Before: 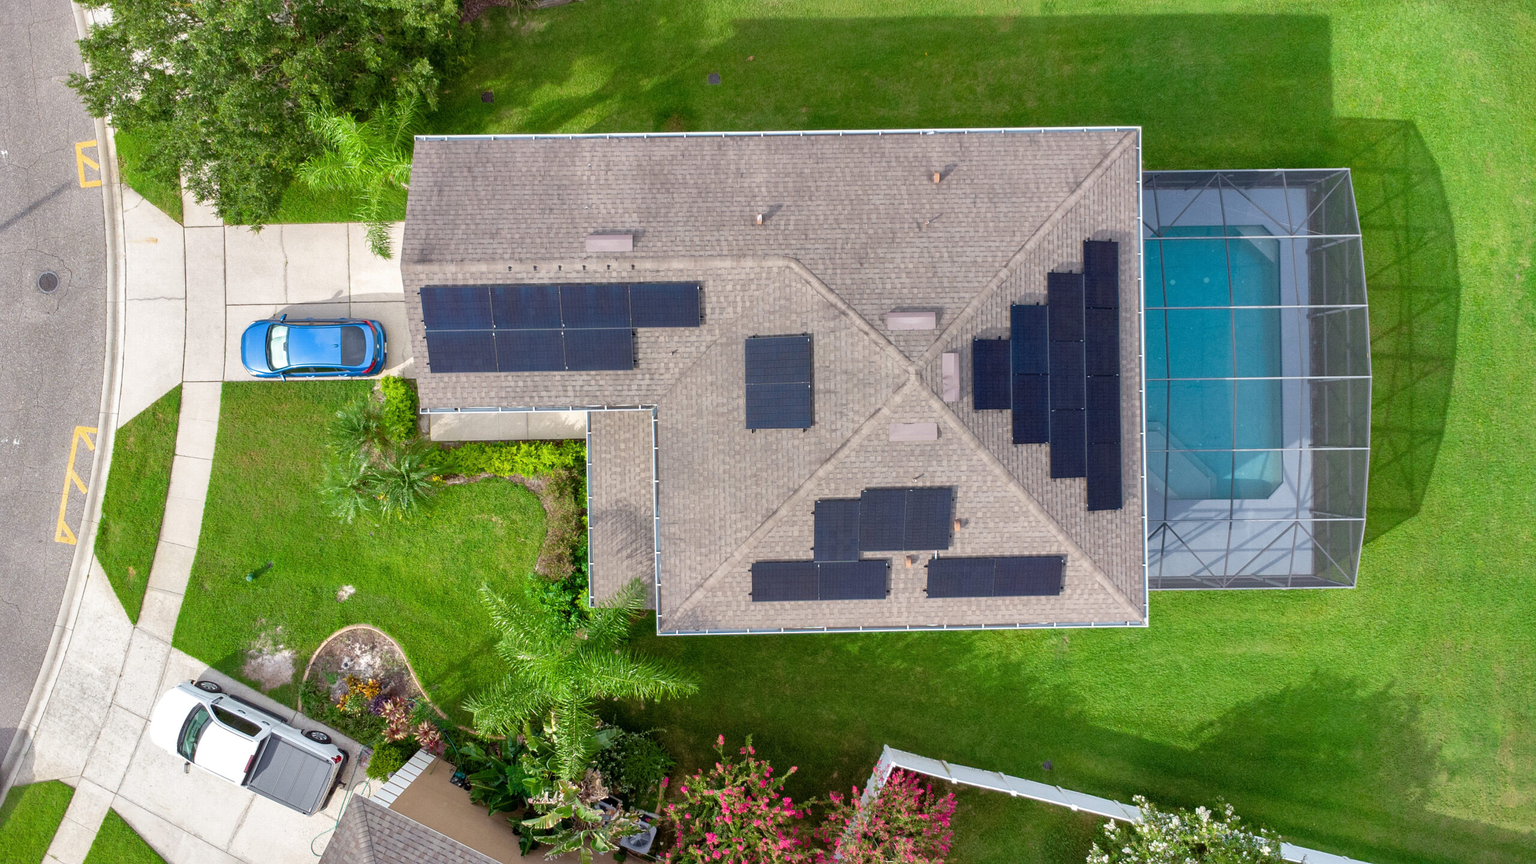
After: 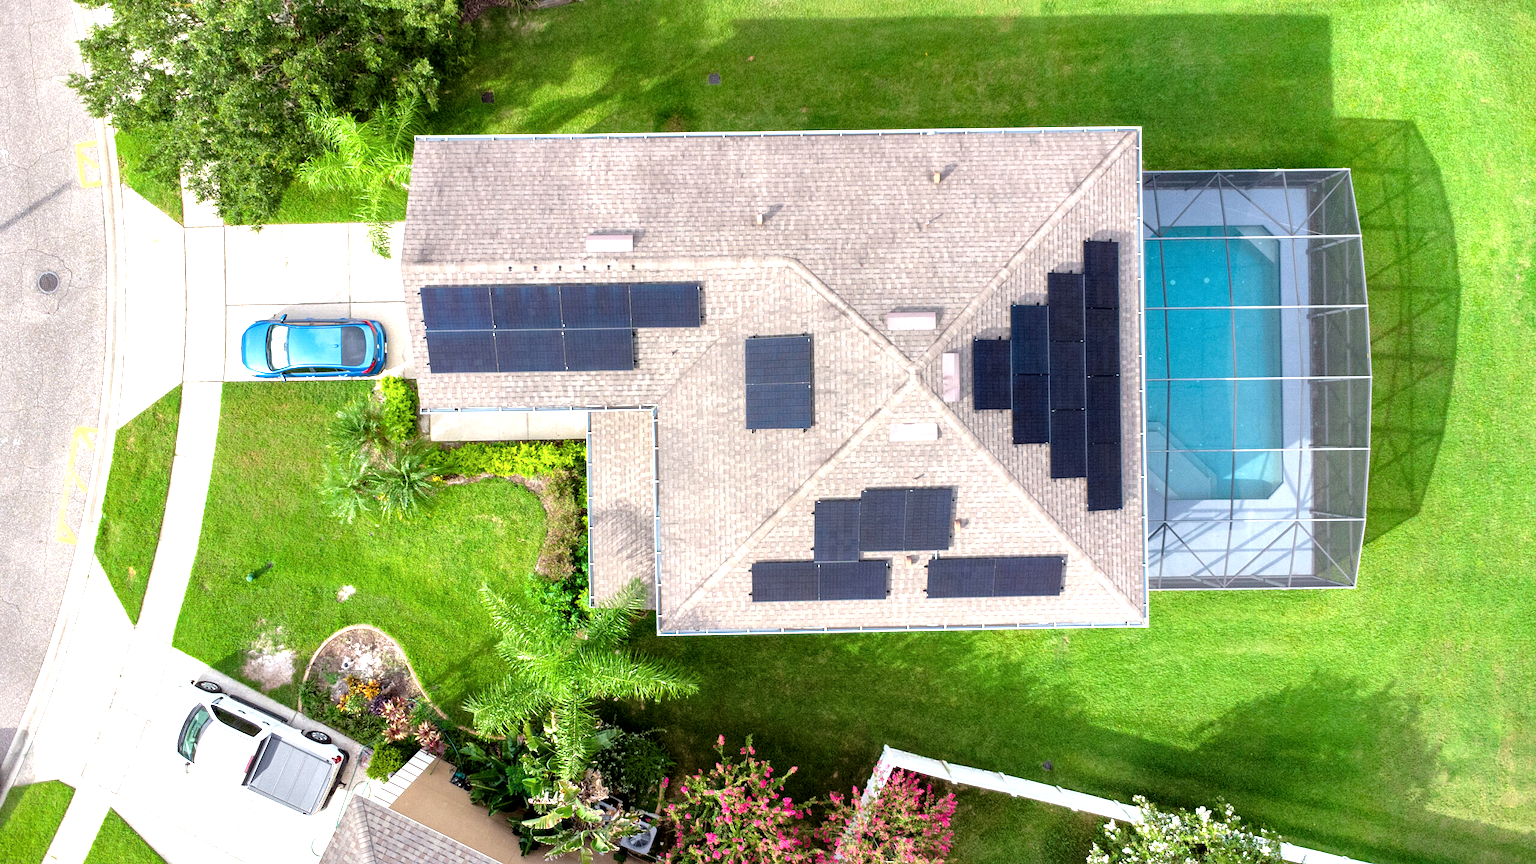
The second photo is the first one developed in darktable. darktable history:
local contrast: highlights 106%, shadows 101%, detail 120%, midtone range 0.2
tone equalizer: -8 EV -1.09 EV, -7 EV -0.997 EV, -6 EV -0.842 EV, -5 EV -0.579 EV, -3 EV 0.557 EV, -2 EV 0.857 EV, -1 EV 0.988 EV, +0 EV 1.06 EV, mask exposure compensation -0.486 EV
